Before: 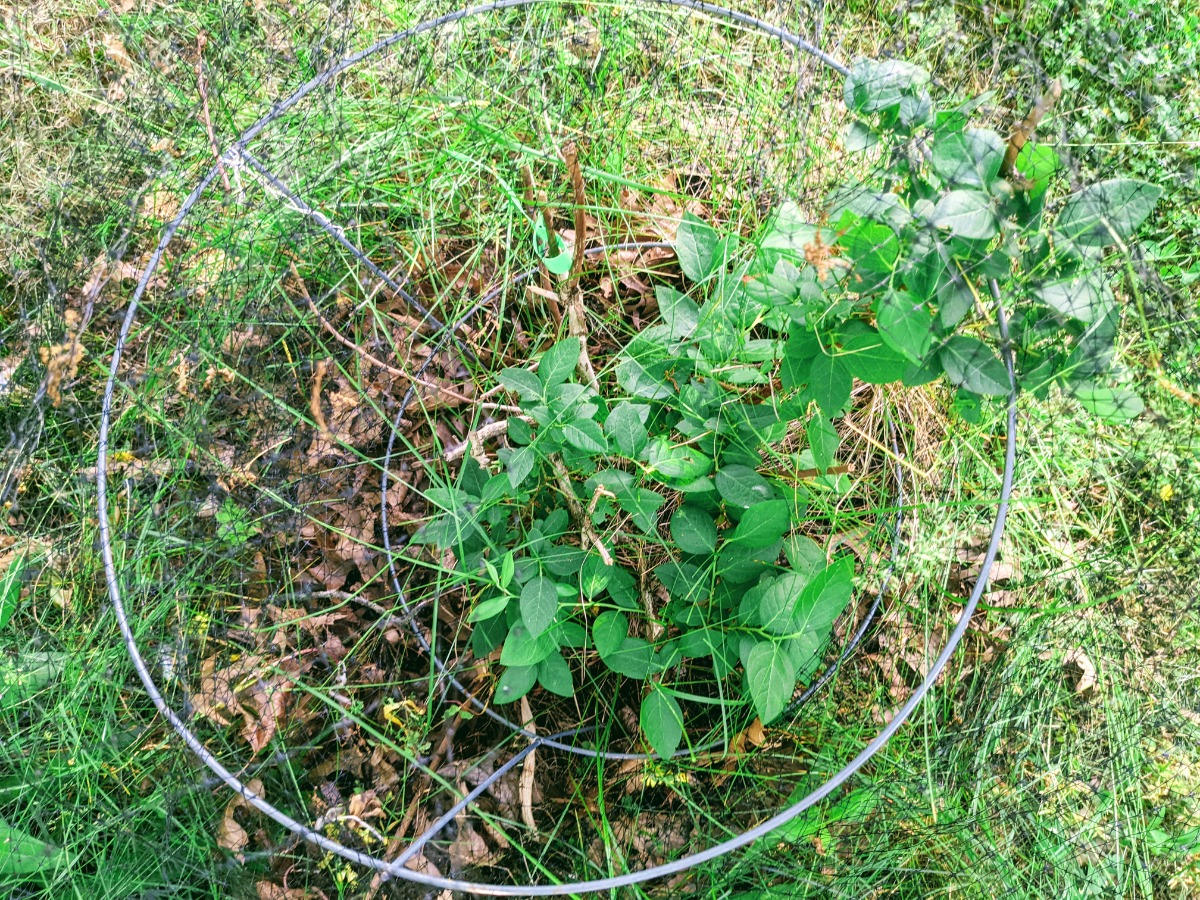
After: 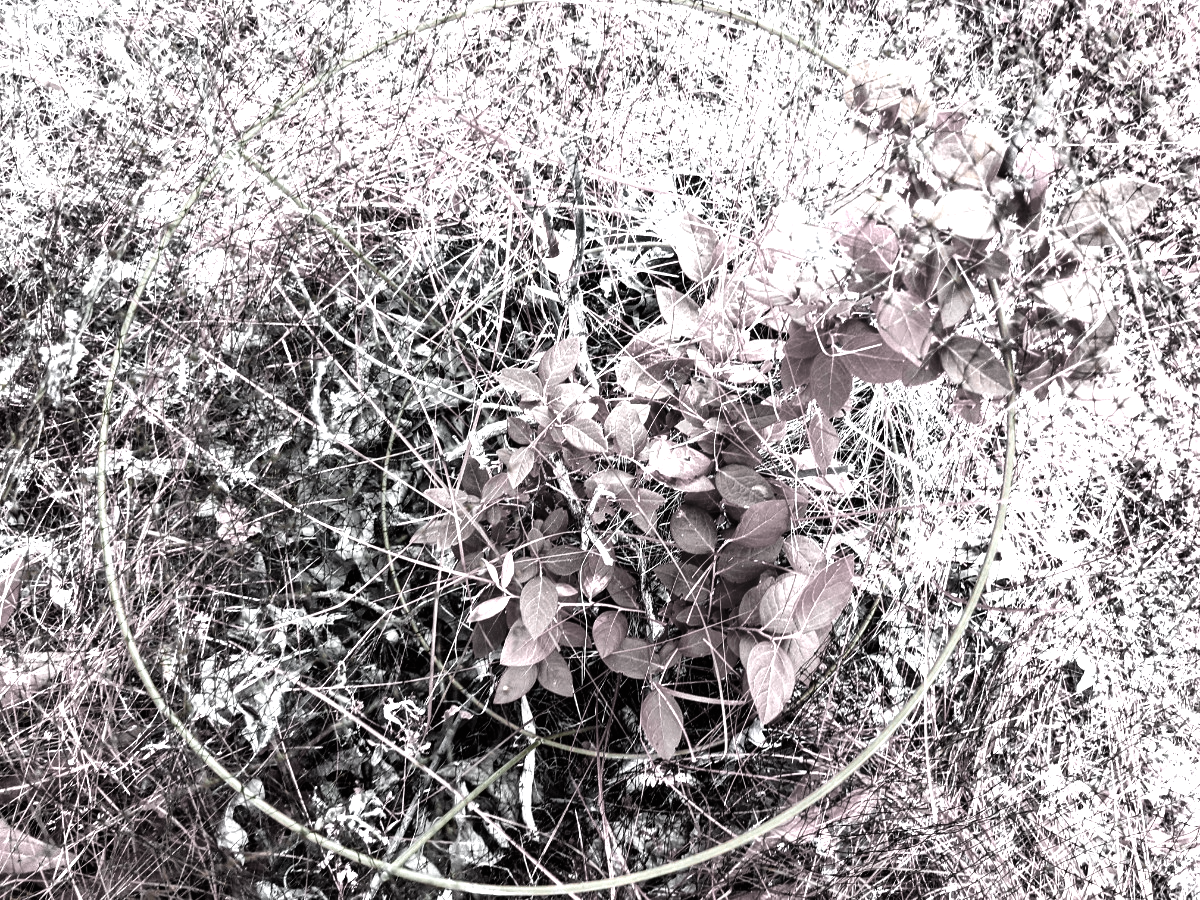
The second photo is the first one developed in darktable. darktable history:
color zones: curves: ch0 [(0, 0.613) (0.01, 0.613) (0.245, 0.448) (0.498, 0.529) (0.642, 0.665) (0.879, 0.777) (0.99, 0.613)]; ch1 [(0, 0.035) (0.121, 0.189) (0.259, 0.197) (0.415, 0.061) (0.589, 0.022) (0.732, 0.022) (0.857, 0.026) (0.991, 0.053)]
color balance rgb: perceptual saturation grading › global saturation 30.785%, hue shift -150.49°, contrast 35.025%, saturation formula JzAzBz (2021)
